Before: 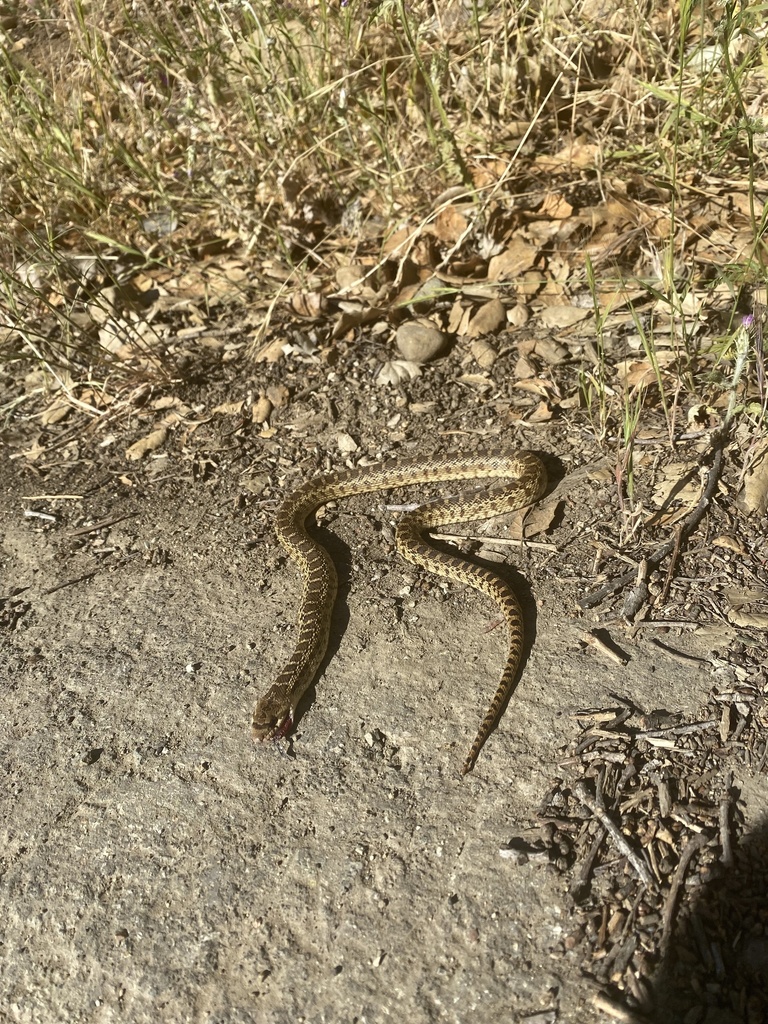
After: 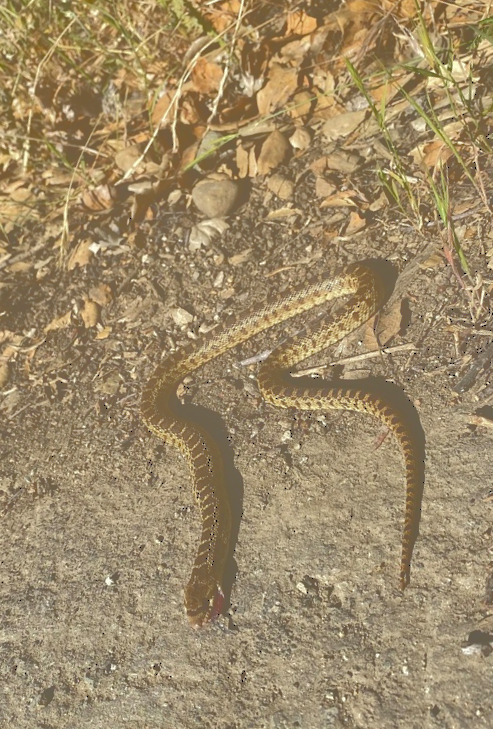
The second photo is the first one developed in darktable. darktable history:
shadows and highlights: white point adjustment 0.153, highlights -69.61, soften with gaussian
crop and rotate: angle 19.5°, left 6.753%, right 4.113%, bottom 1.119%
tone curve: curves: ch0 [(0, 0) (0.003, 0.453) (0.011, 0.457) (0.025, 0.457) (0.044, 0.463) (0.069, 0.464) (0.1, 0.471) (0.136, 0.475) (0.177, 0.481) (0.224, 0.486) (0.277, 0.496) (0.335, 0.515) (0.399, 0.544) (0.468, 0.577) (0.543, 0.621) (0.623, 0.67) (0.709, 0.73) (0.801, 0.788) (0.898, 0.848) (1, 1)], color space Lab, independent channels, preserve colors none
